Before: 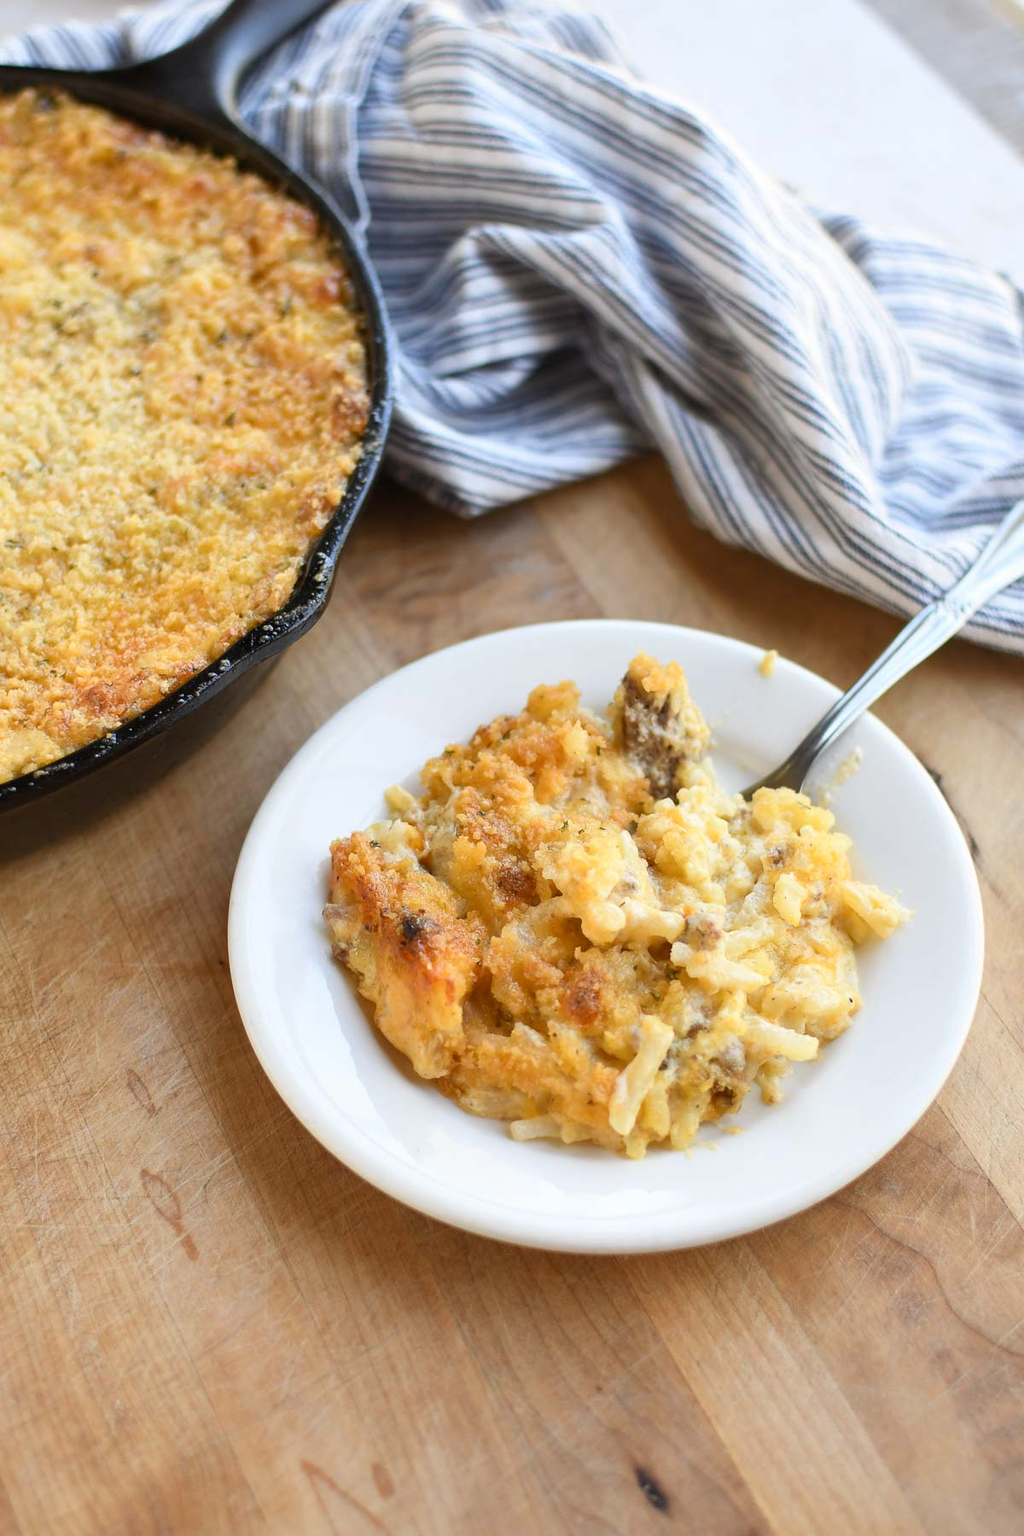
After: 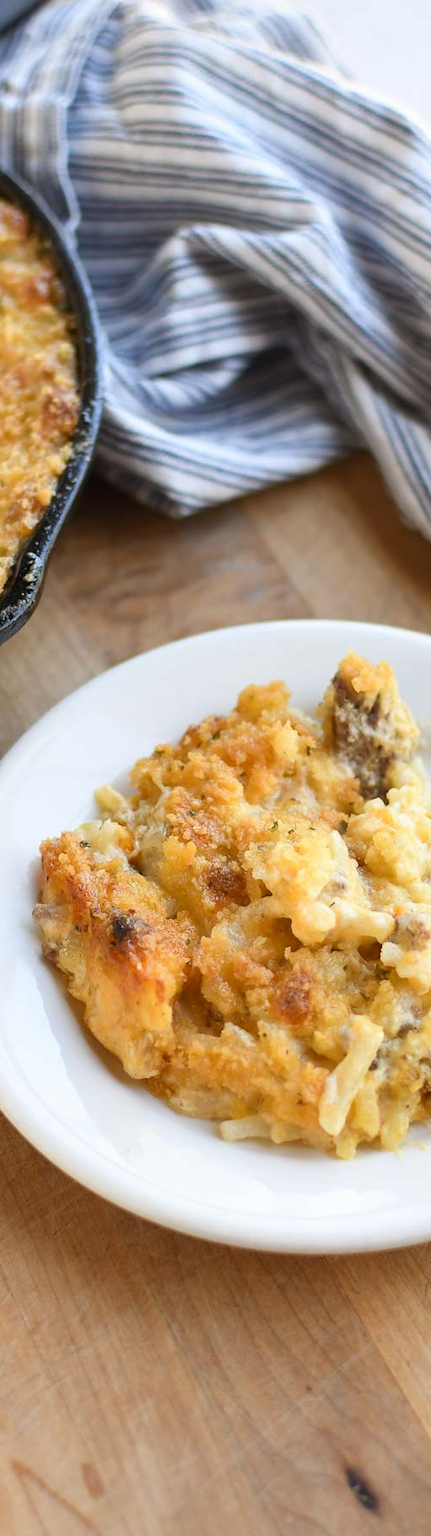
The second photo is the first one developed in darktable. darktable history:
crop: left 28.374%, right 29.455%
